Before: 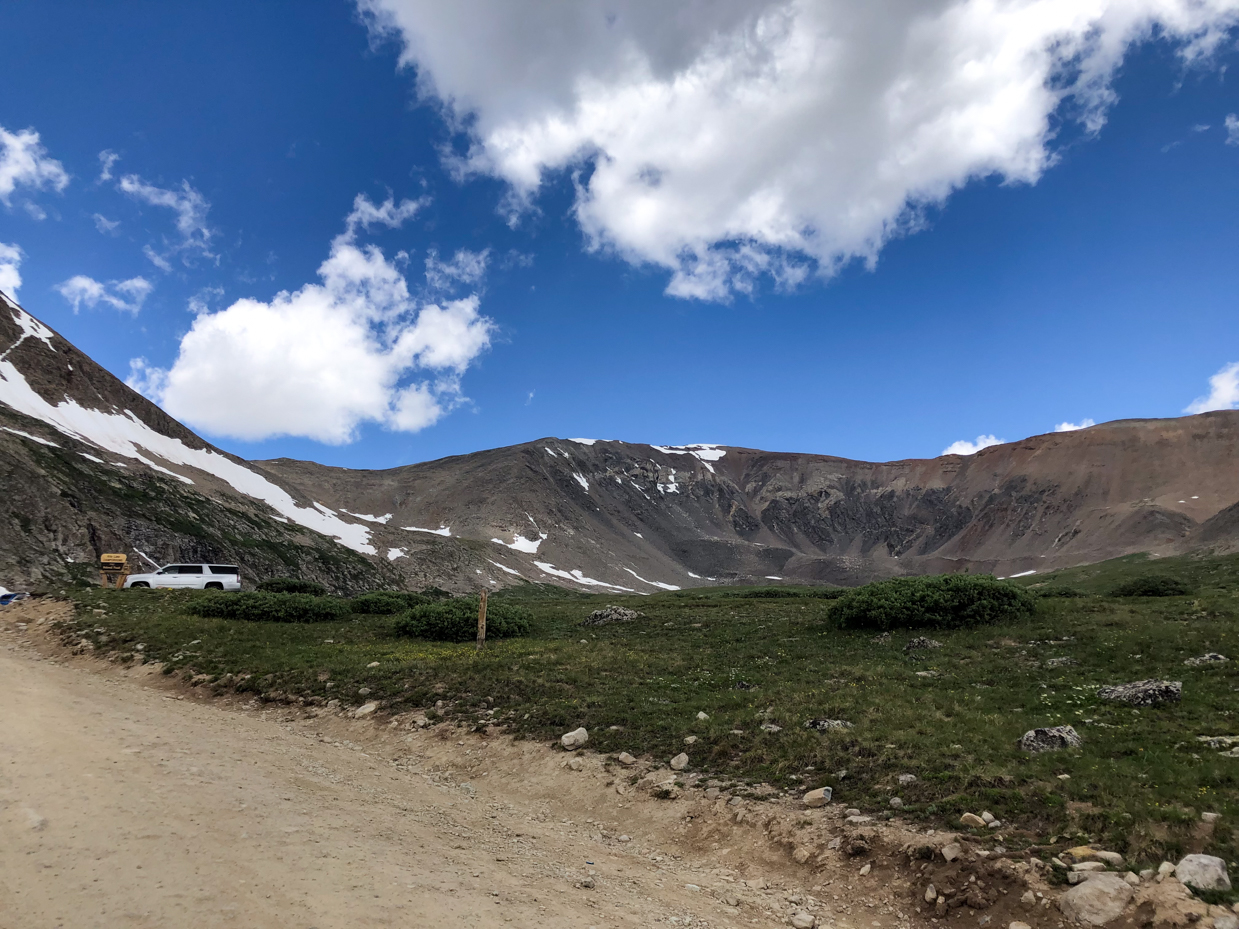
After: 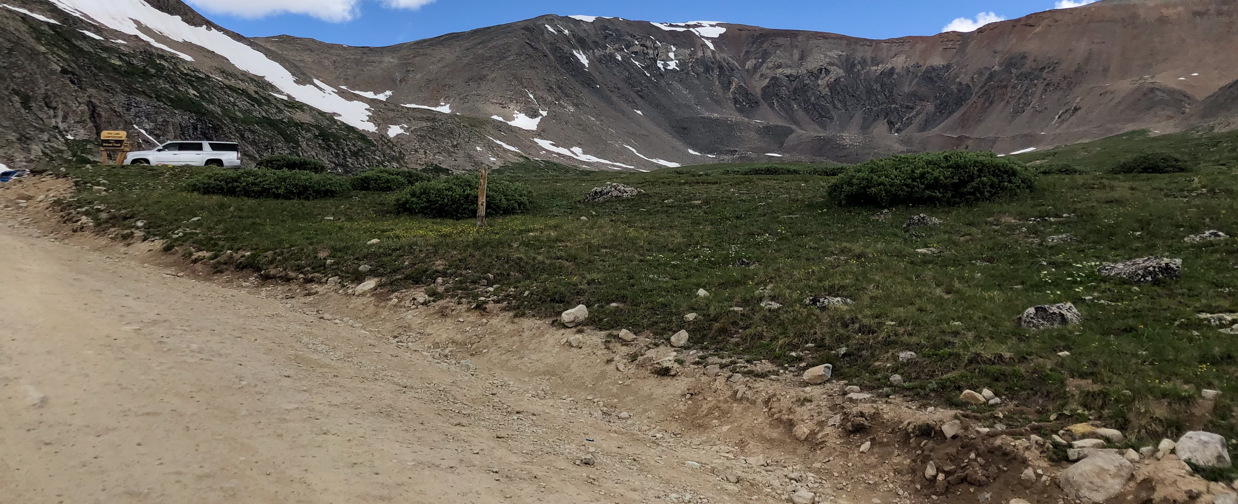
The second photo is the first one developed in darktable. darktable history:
crop and rotate: top 45.742%, right 0.016%
